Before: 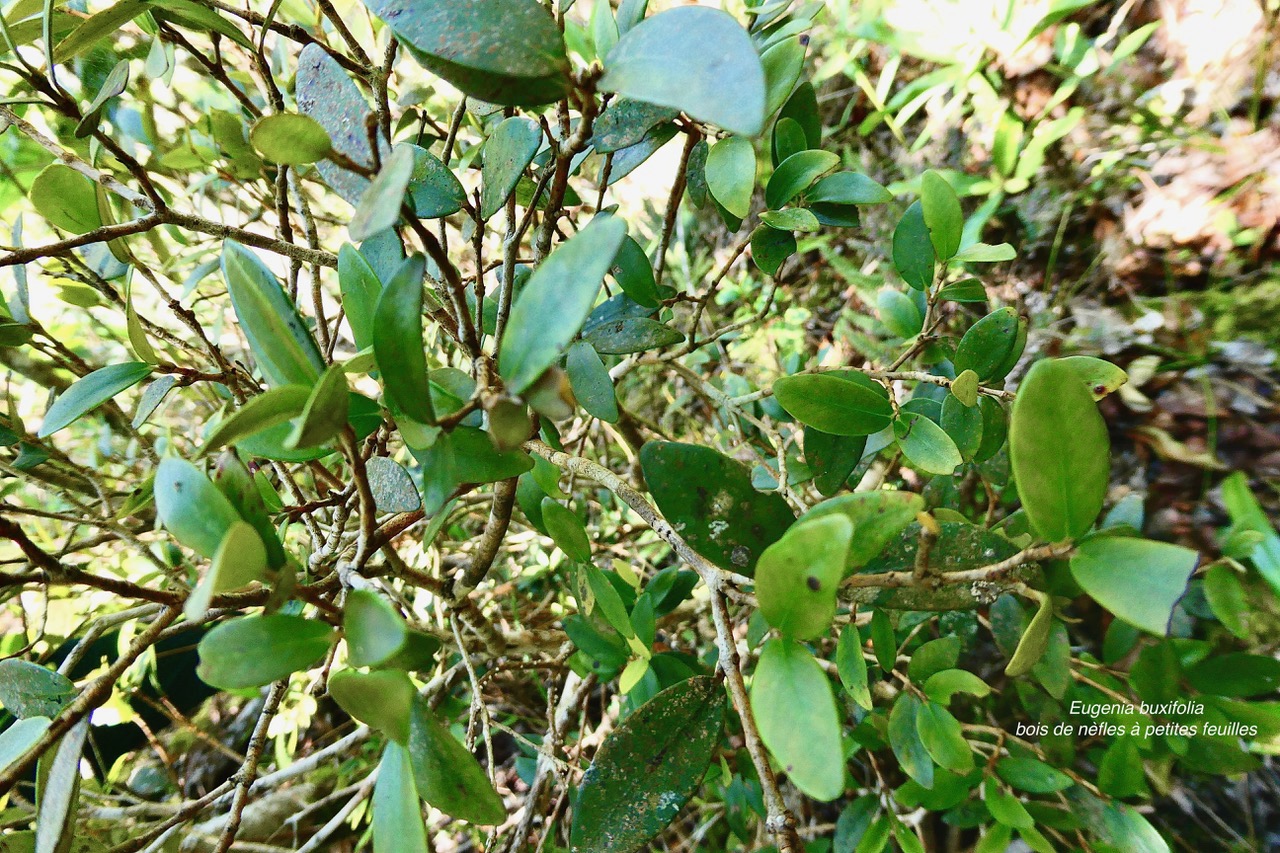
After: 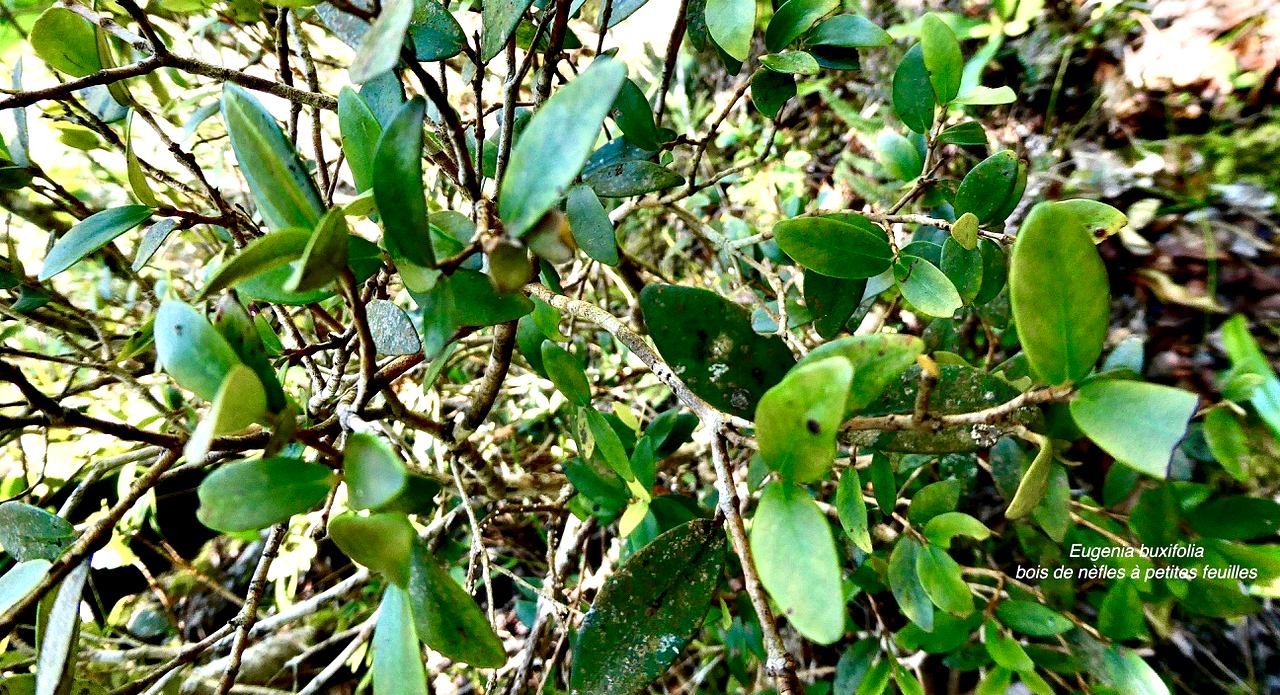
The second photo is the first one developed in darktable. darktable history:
crop and rotate: top 18.507%
contrast equalizer: octaves 7, y [[0.6 ×6], [0.55 ×6], [0 ×6], [0 ×6], [0 ×6]]
